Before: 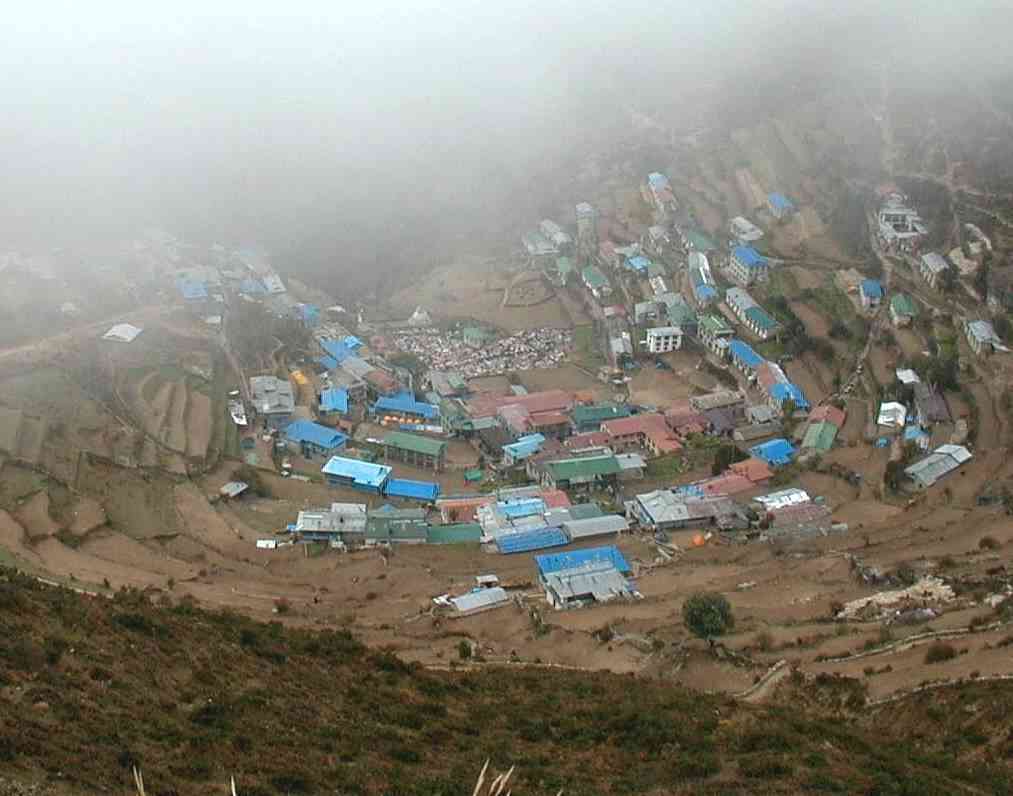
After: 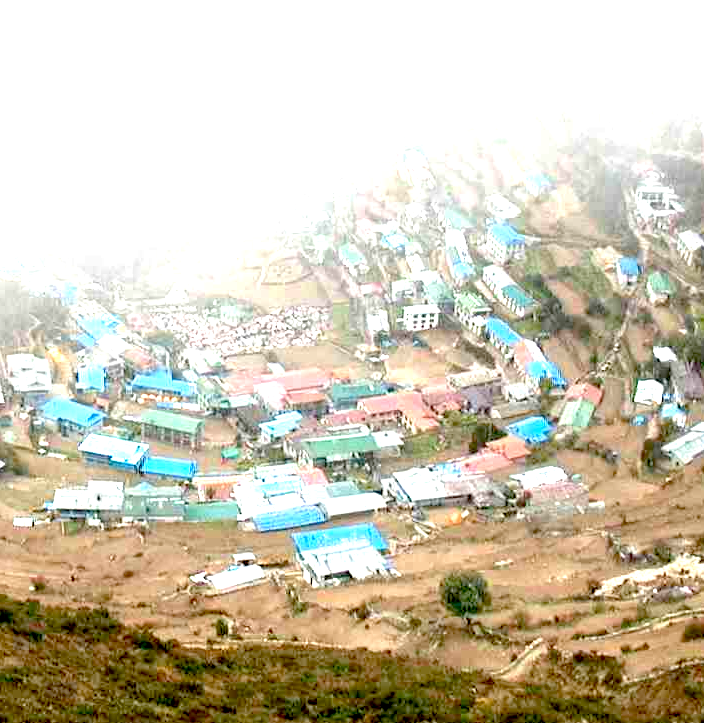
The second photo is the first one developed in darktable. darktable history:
crop and rotate: left 24.034%, top 2.838%, right 6.406%, bottom 6.299%
exposure: black level correction 0.016, exposure 1.774 EV, compensate highlight preservation false
